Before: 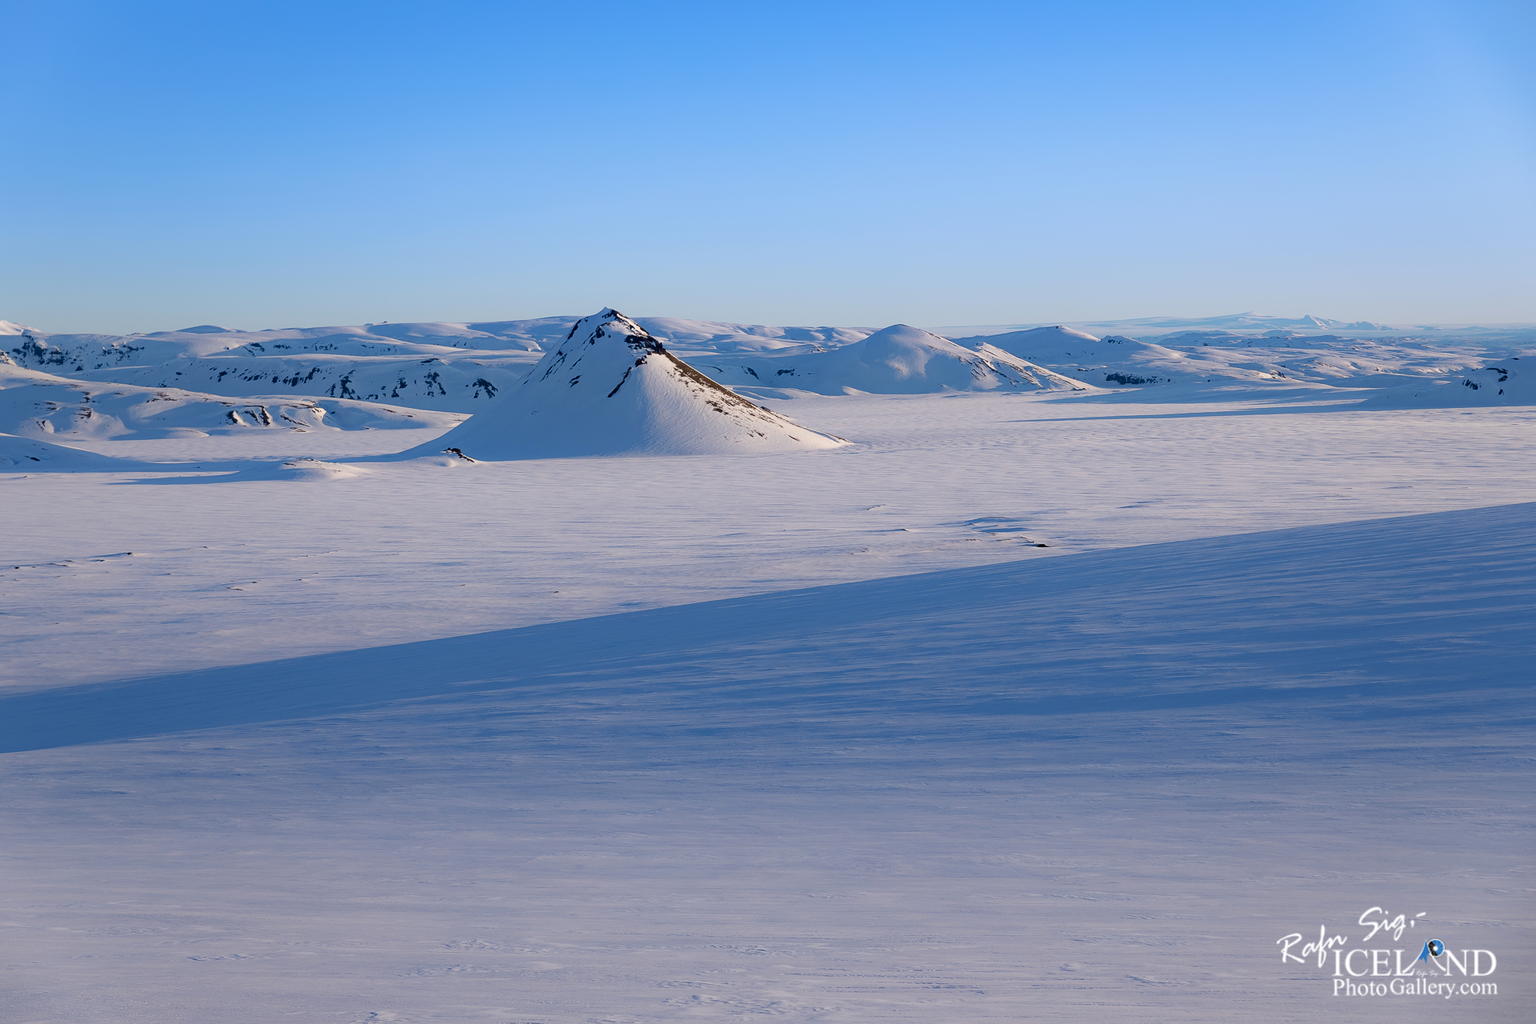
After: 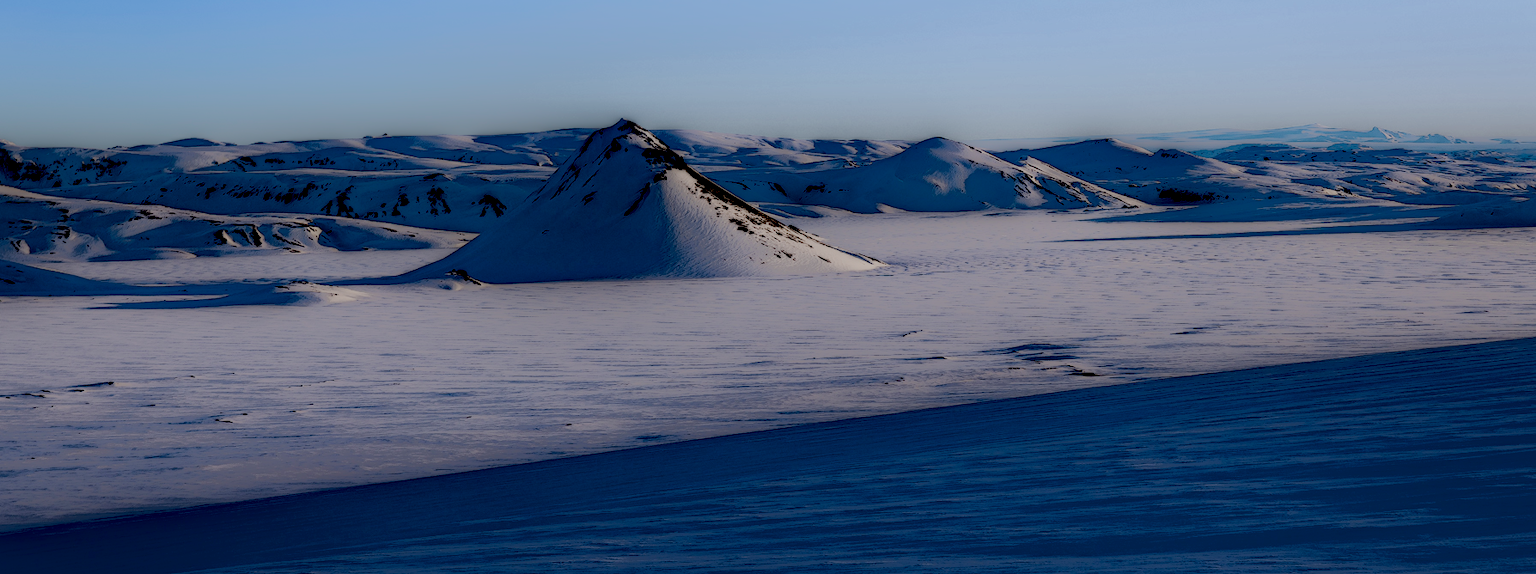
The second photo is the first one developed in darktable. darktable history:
local contrast: highlights 0%, shadows 198%, detail 164%, midtone range 0.001
crop: left 1.744%, top 19.225%, right 5.069%, bottom 28.357%
filmic rgb: black relative exposure -5 EV, hardness 2.88, contrast 1.4, highlights saturation mix -30%
exposure: black level correction 0.056, exposure -0.039 EV, compensate highlight preservation false
